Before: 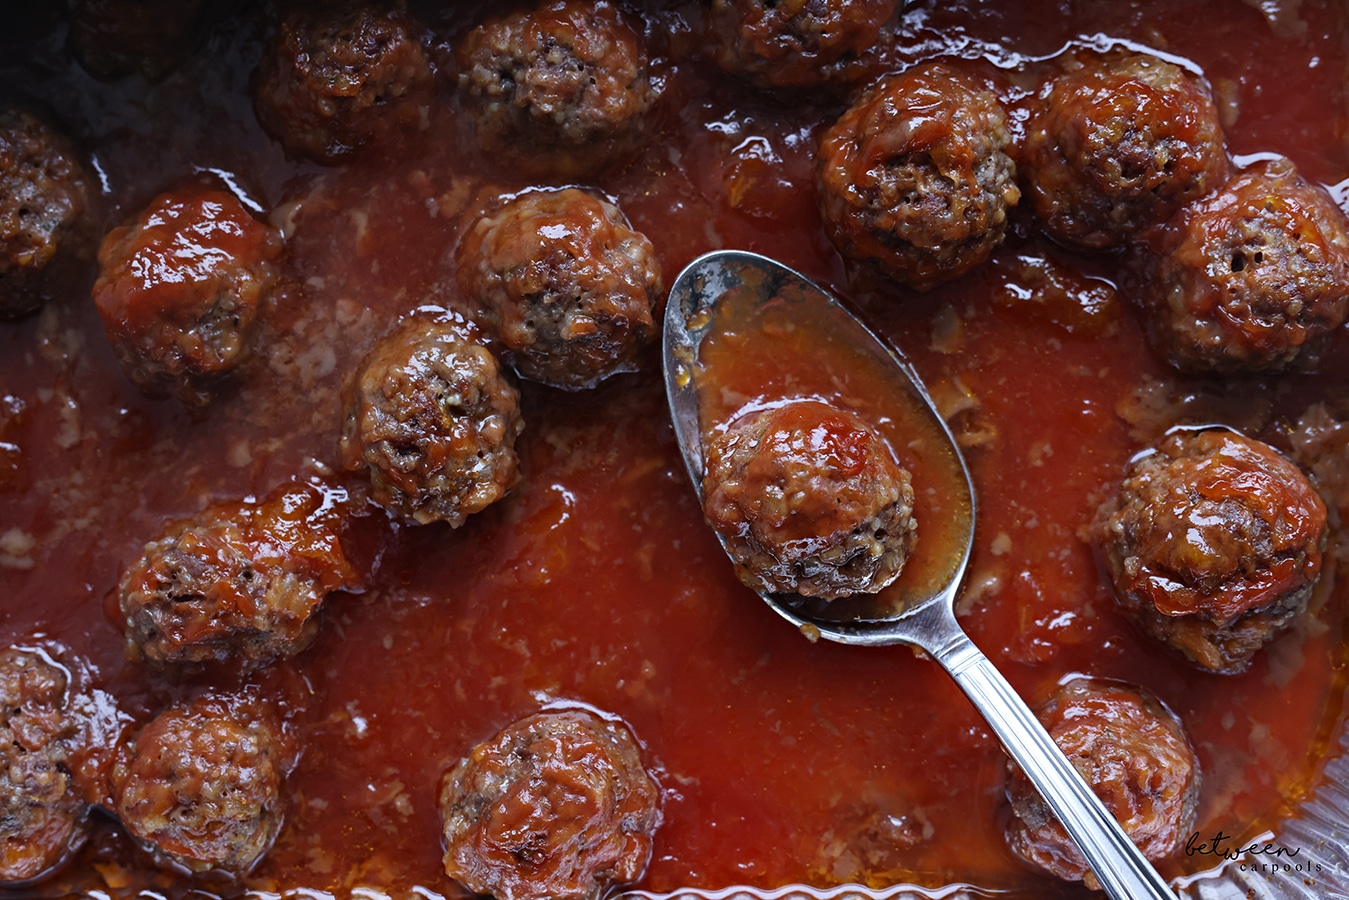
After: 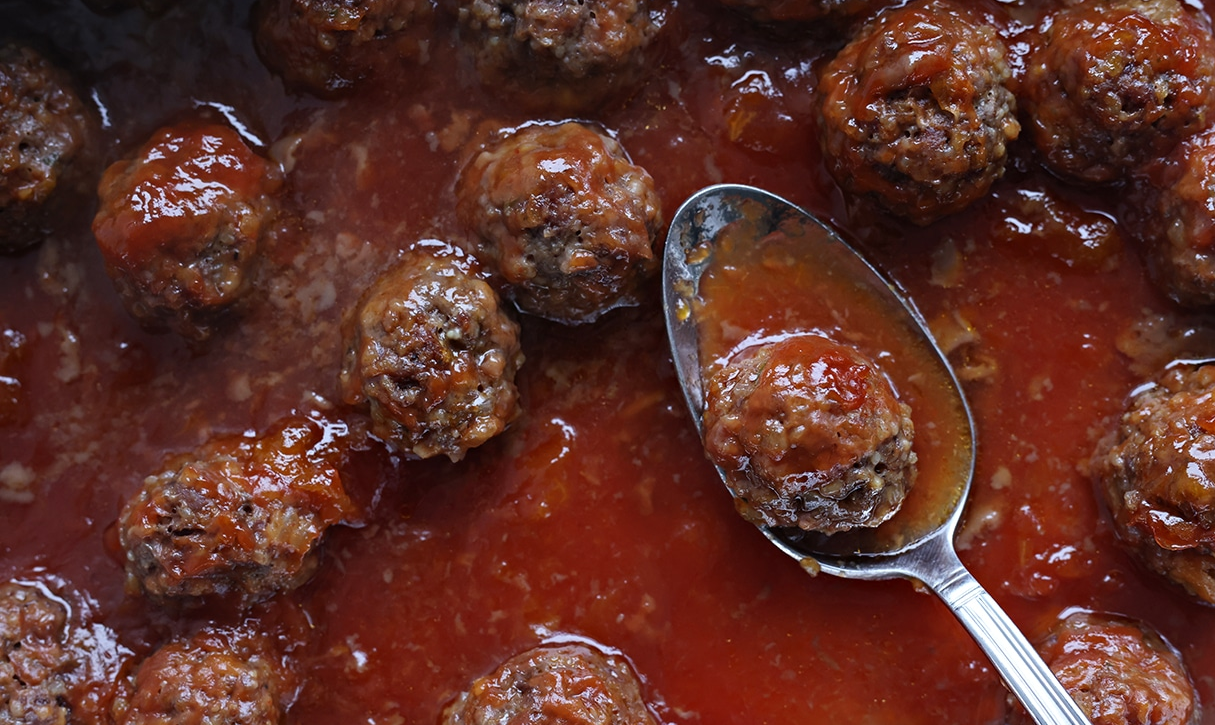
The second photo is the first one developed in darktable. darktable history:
crop: top 7.427%, right 9.884%, bottom 11.982%
